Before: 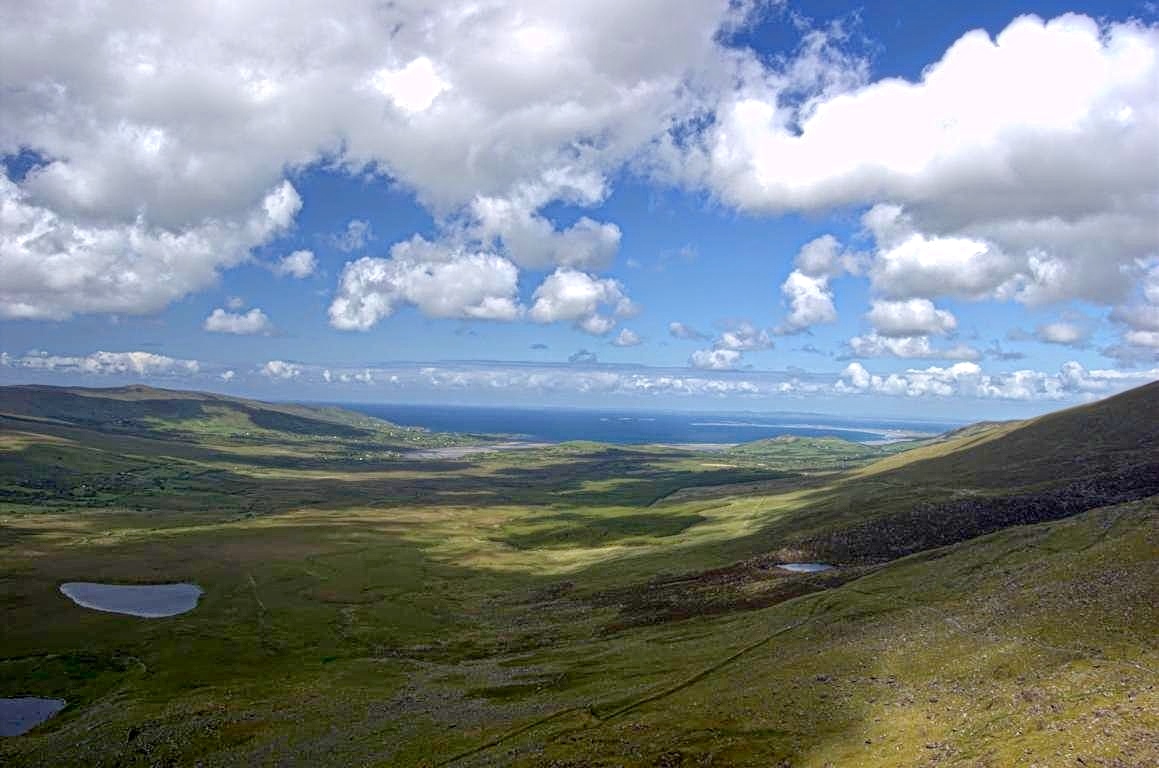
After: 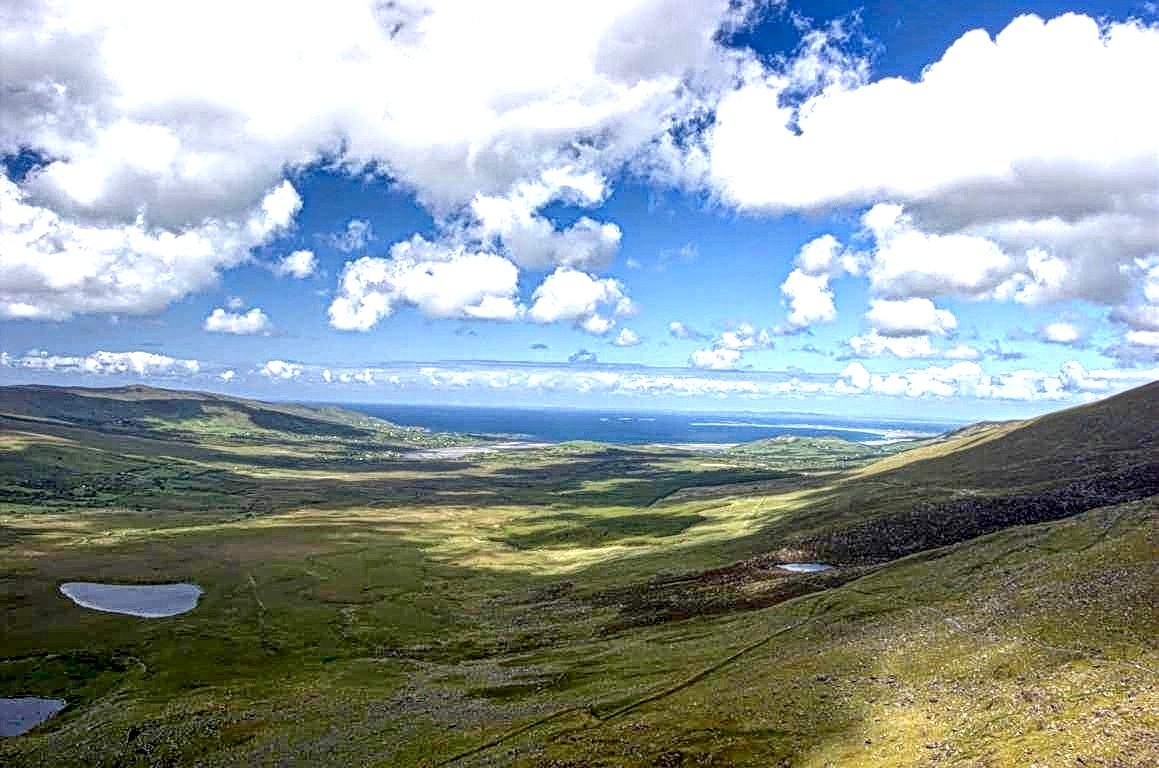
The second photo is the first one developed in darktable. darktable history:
tone equalizer: edges refinement/feathering 500, mask exposure compensation -1.57 EV, preserve details guided filter
shadows and highlights: radius 336.96, shadows 28.02, soften with gaussian
sharpen: amount 0.209
exposure: black level correction 0, exposure 0.703 EV, compensate highlight preservation false
local contrast: detail 144%
